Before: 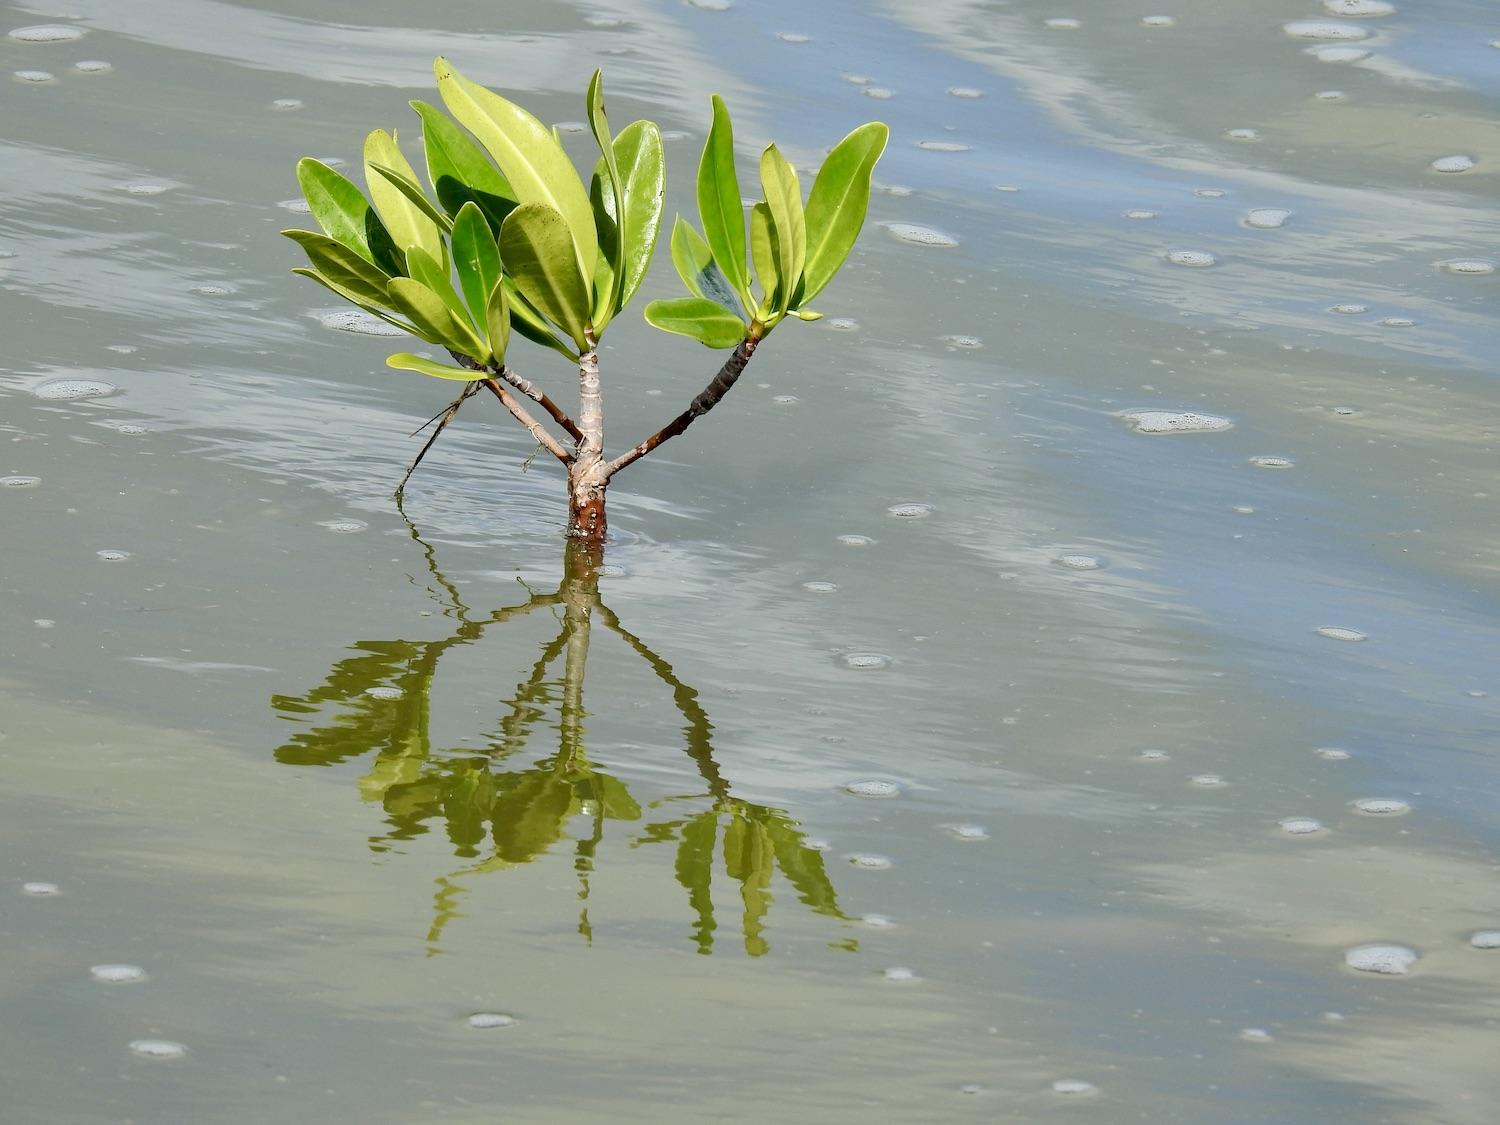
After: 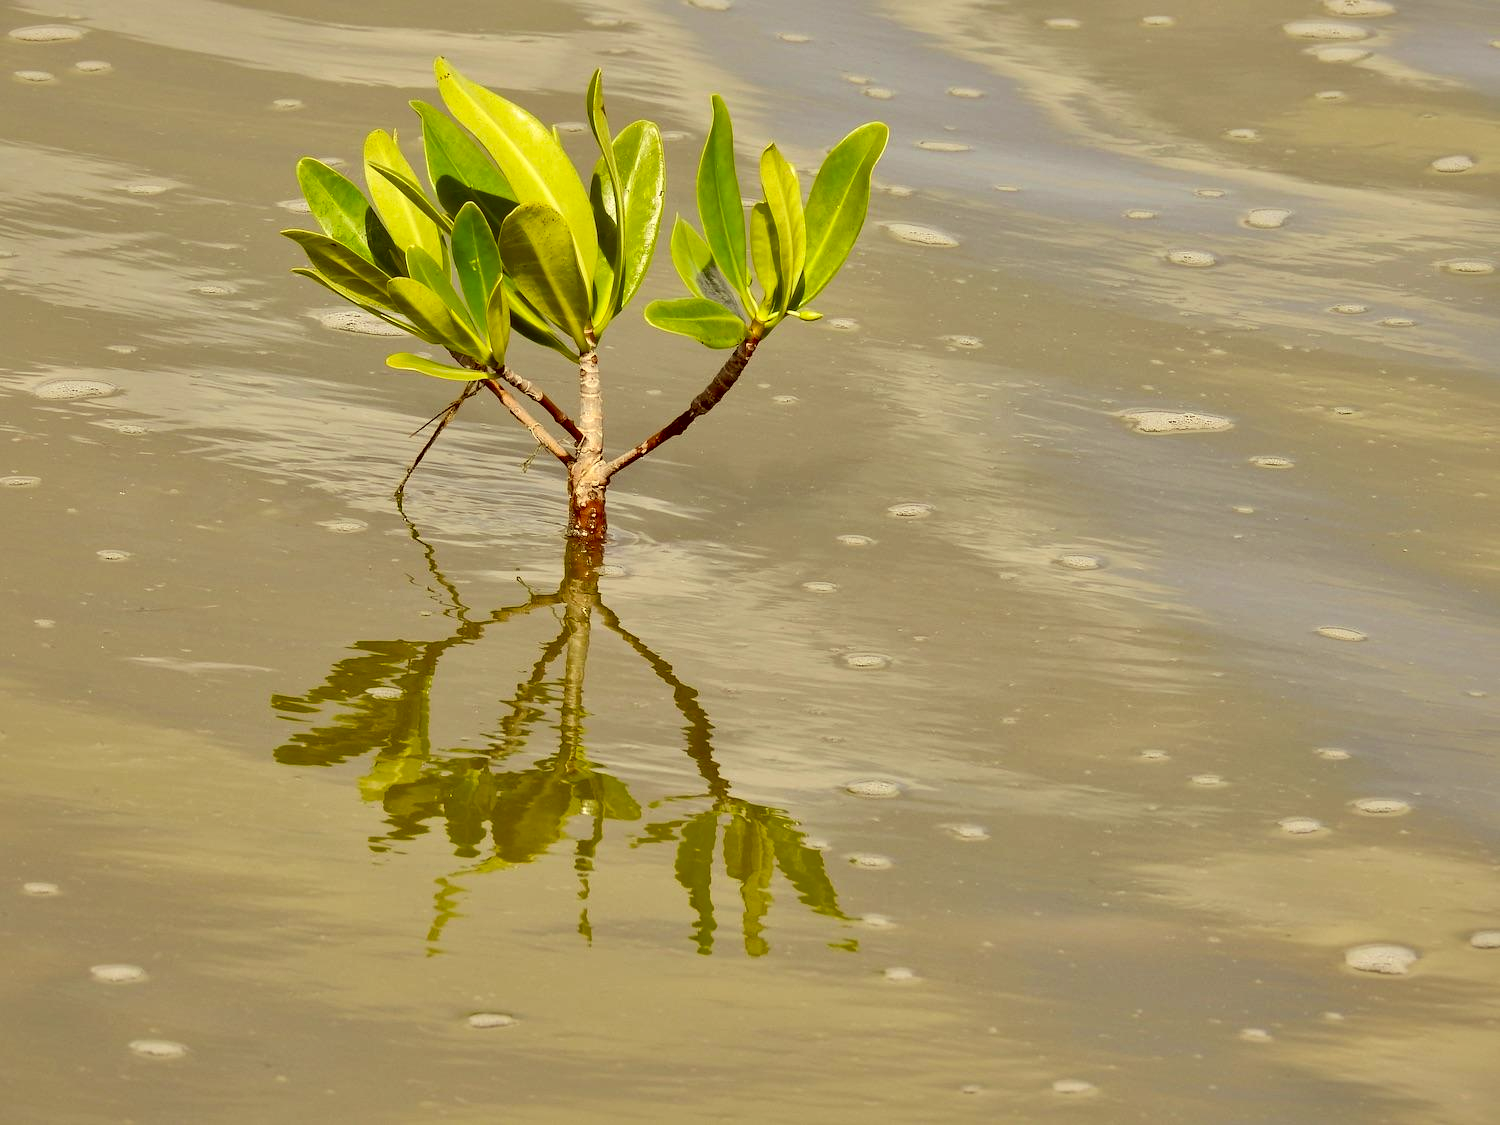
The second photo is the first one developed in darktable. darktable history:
color correction: highlights a* 1.24, highlights b* 24.69, shadows a* 15.15, shadows b* 25.04
contrast brightness saturation: contrast 0.152, brightness 0.043
shadows and highlights: on, module defaults
haze removal: strength 0.103, compatibility mode true, adaptive false
